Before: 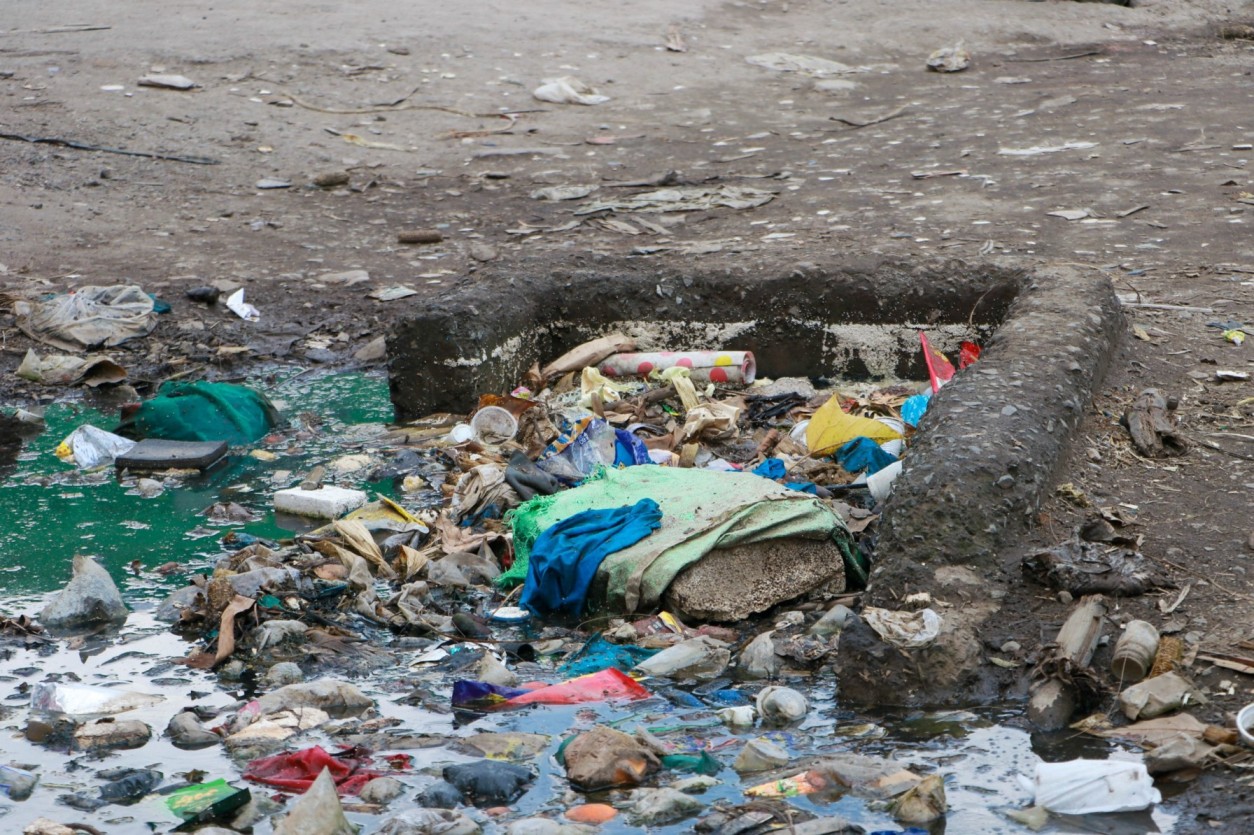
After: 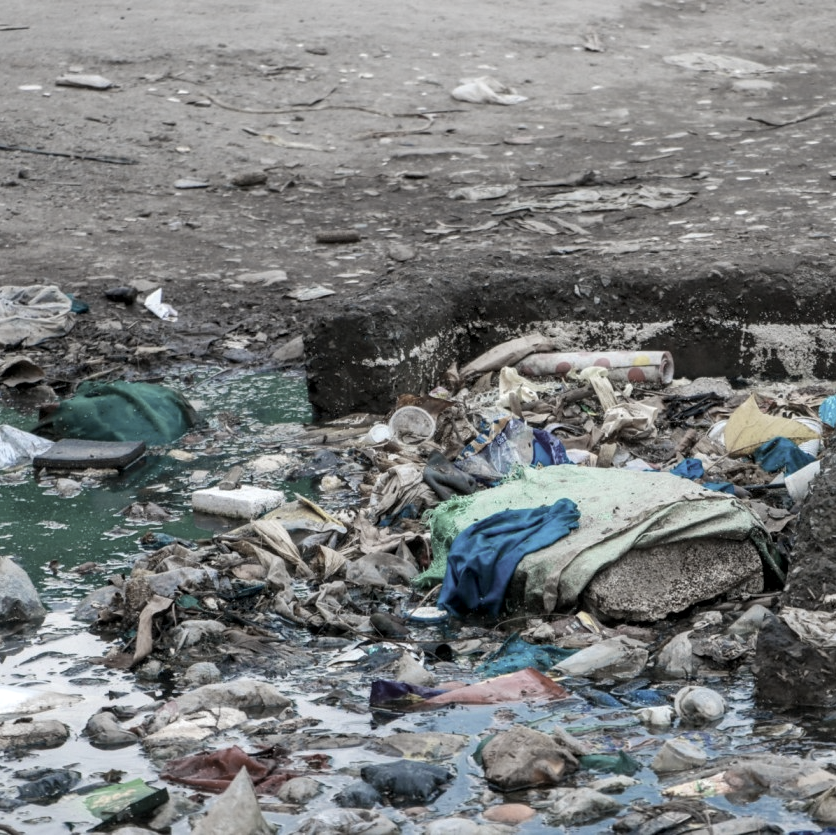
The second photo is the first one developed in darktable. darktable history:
local contrast: on, module defaults
crop and rotate: left 6.617%, right 26.717%
color zones: curves: ch1 [(0.238, 0.163) (0.476, 0.2) (0.733, 0.322) (0.848, 0.134)]
